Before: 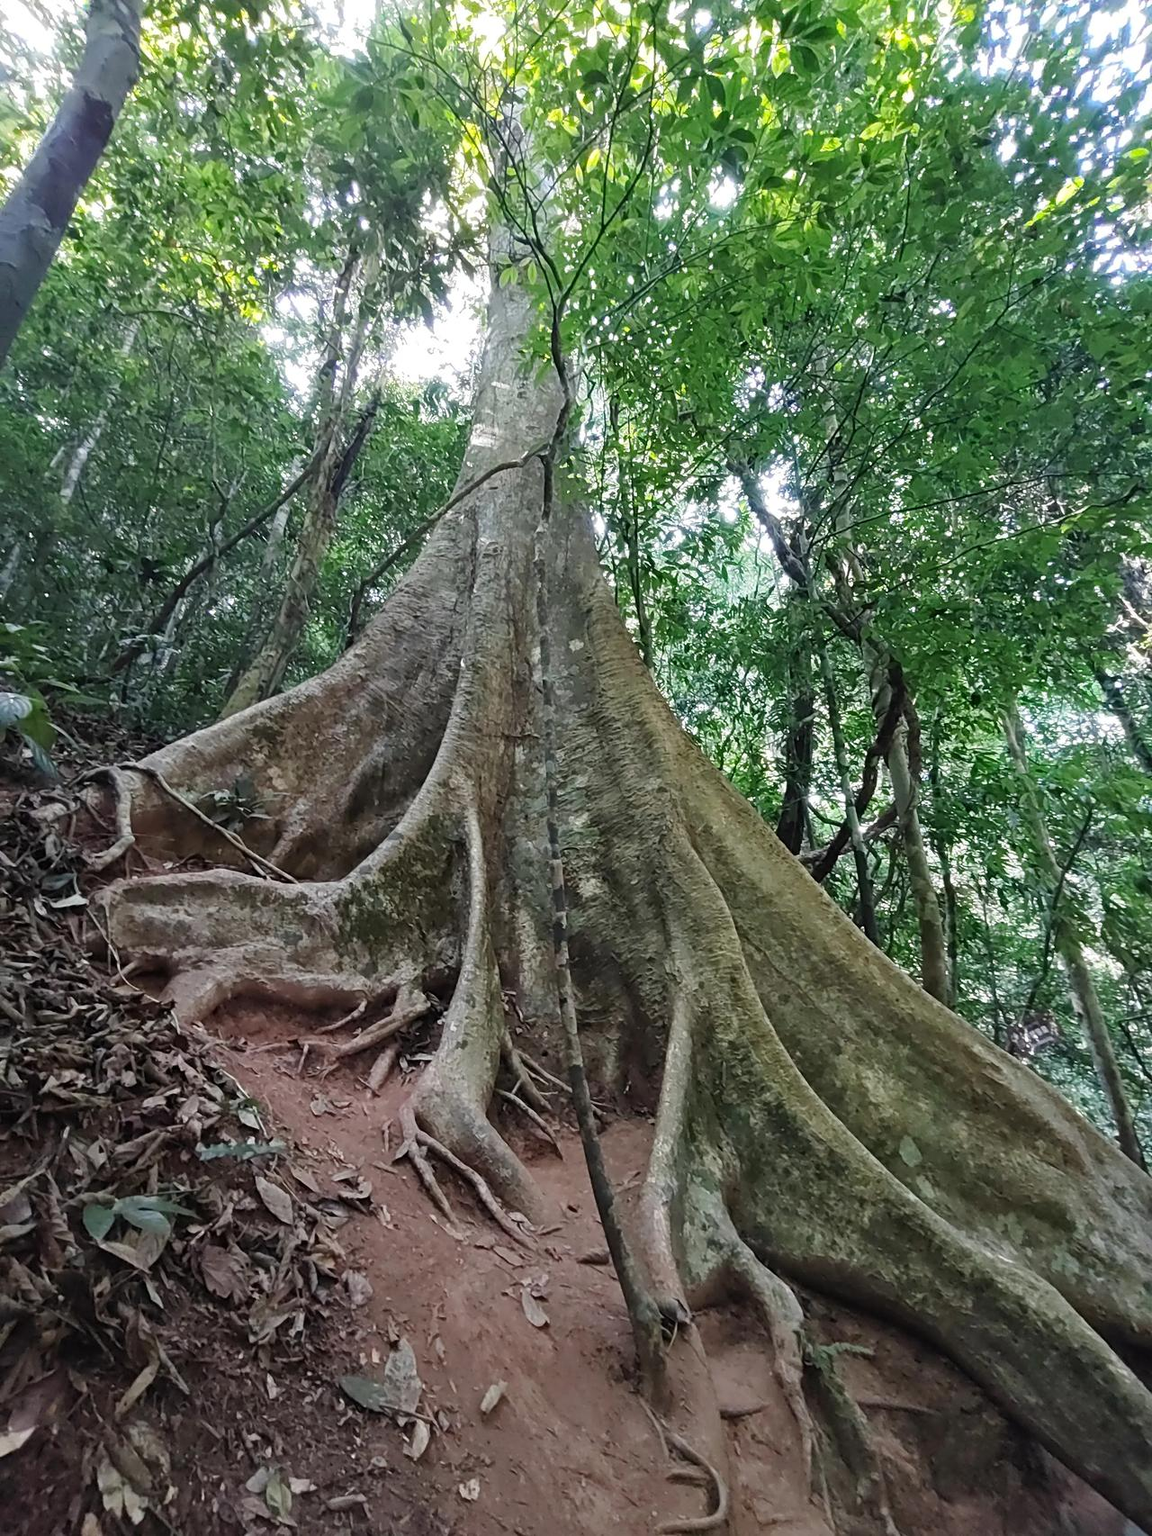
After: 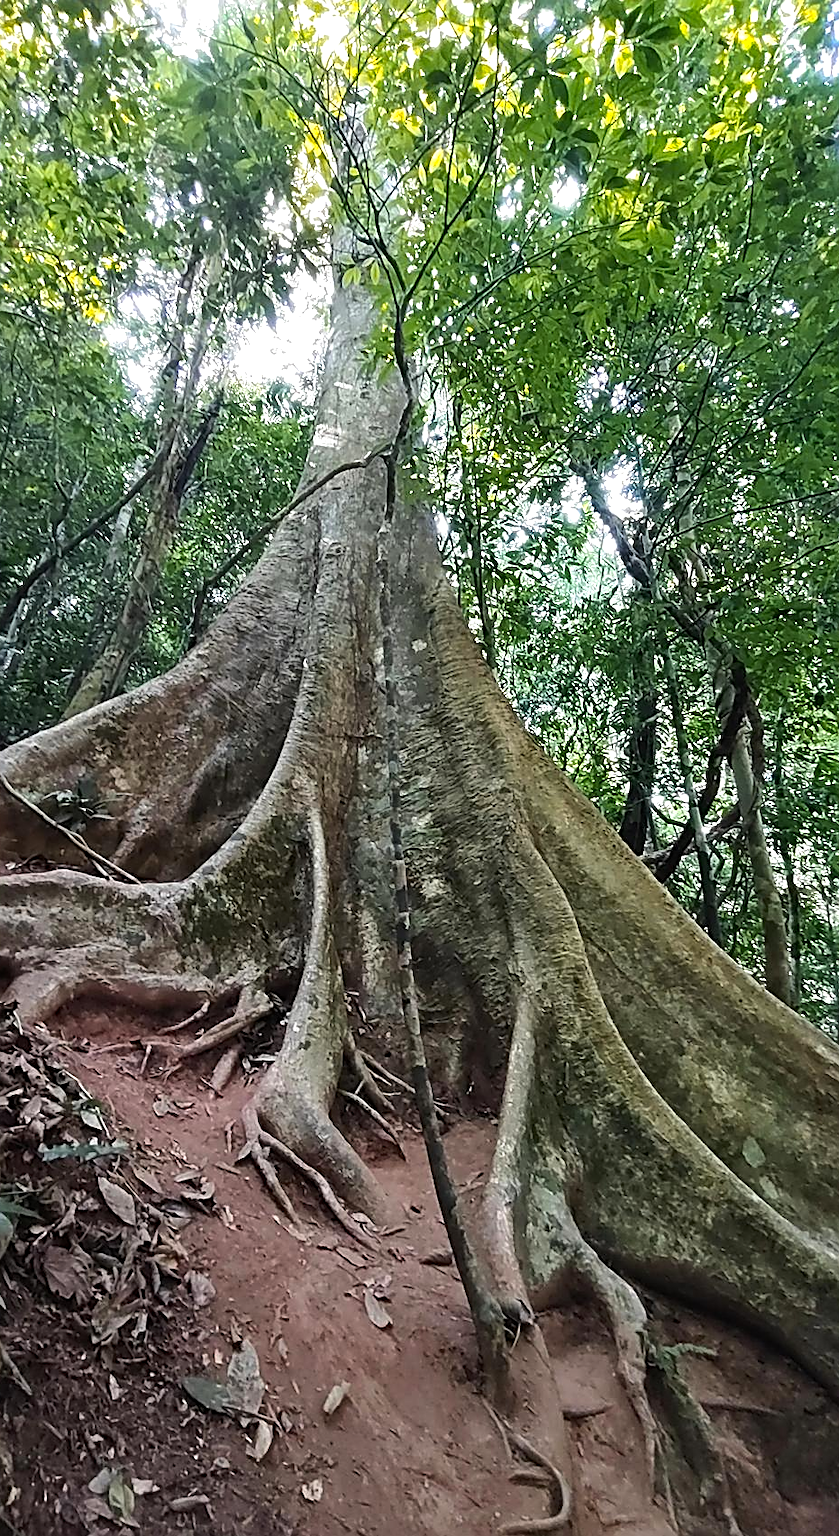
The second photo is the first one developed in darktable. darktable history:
sharpen: on, module defaults
color zones: curves: ch1 [(0.239, 0.552) (0.75, 0.5)]; ch2 [(0.25, 0.462) (0.749, 0.457)]
crop: left 13.74%, right 13.416%
tone equalizer: -8 EV -0.44 EV, -7 EV -0.36 EV, -6 EV -0.31 EV, -5 EV -0.202 EV, -3 EV 0.215 EV, -2 EV 0.31 EV, -1 EV 0.383 EV, +0 EV 0.399 EV, edges refinement/feathering 500, mask exposure compensation -1.57 EV, preserve details no
